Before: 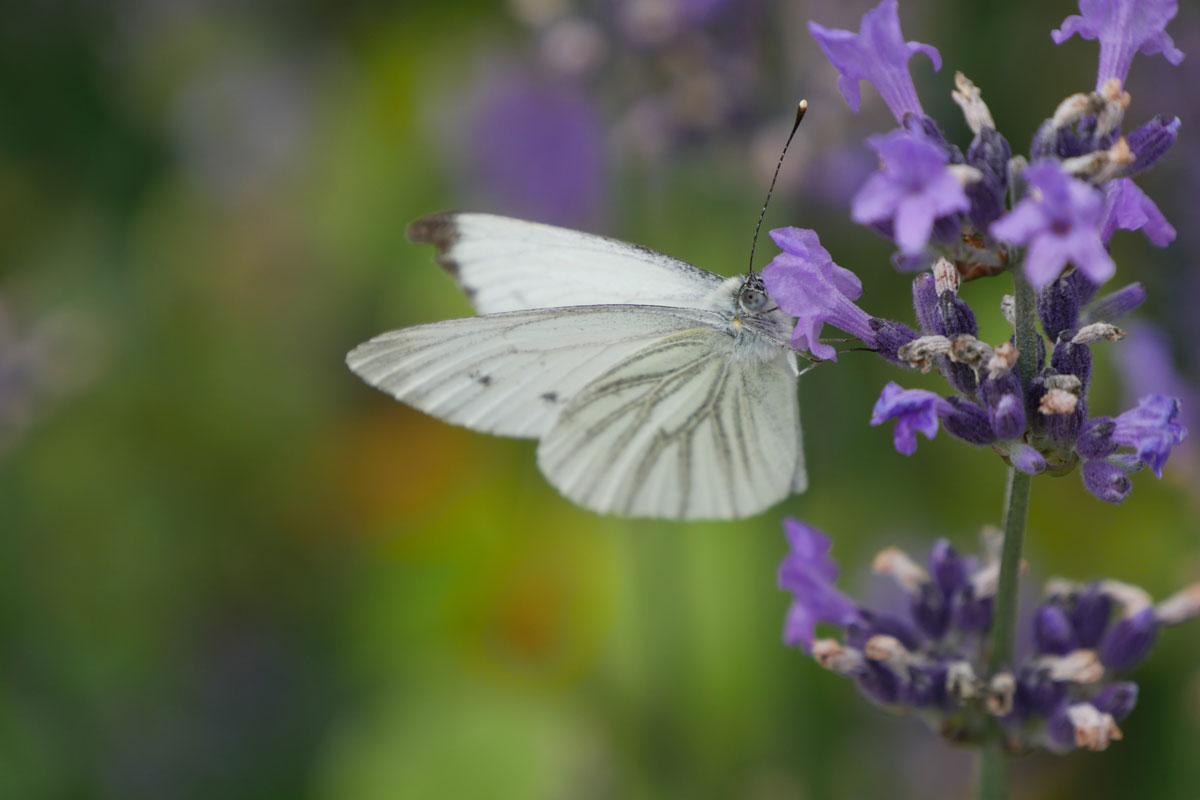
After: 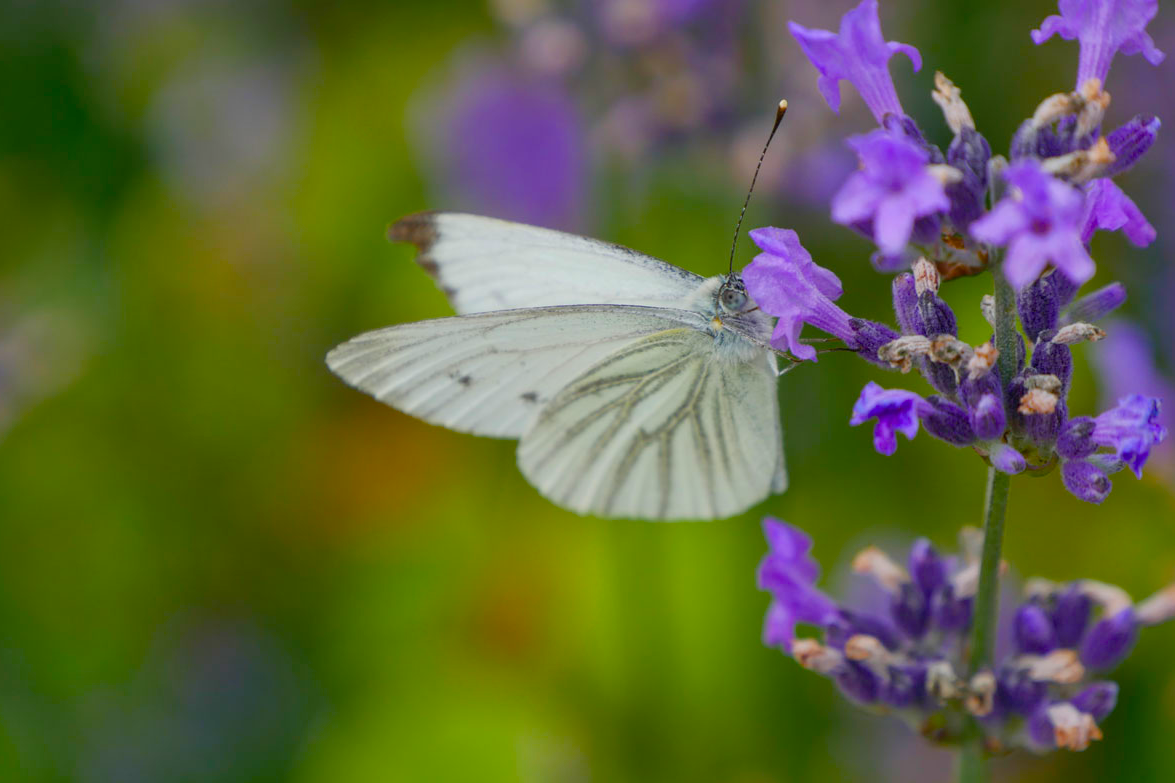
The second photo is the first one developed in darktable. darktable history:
crop: left 1.743%, right 0.268%, bottom 2.011%
color balance rgb: perceptual saturation grading › global saturation 20%, perceptual saturation grading › highlights -25%, perceptual saturation grading › shadows 25%, global vibrance 50%
local contrast: detail 110%
shadows and highlights: on, module defaults
